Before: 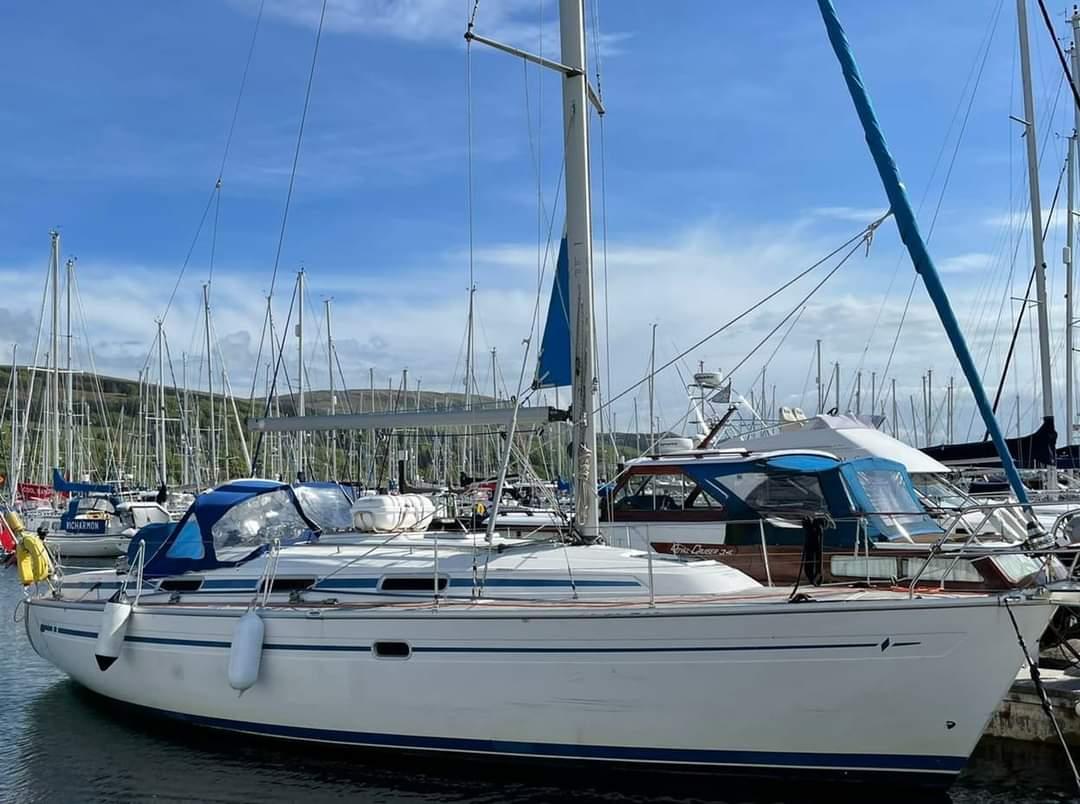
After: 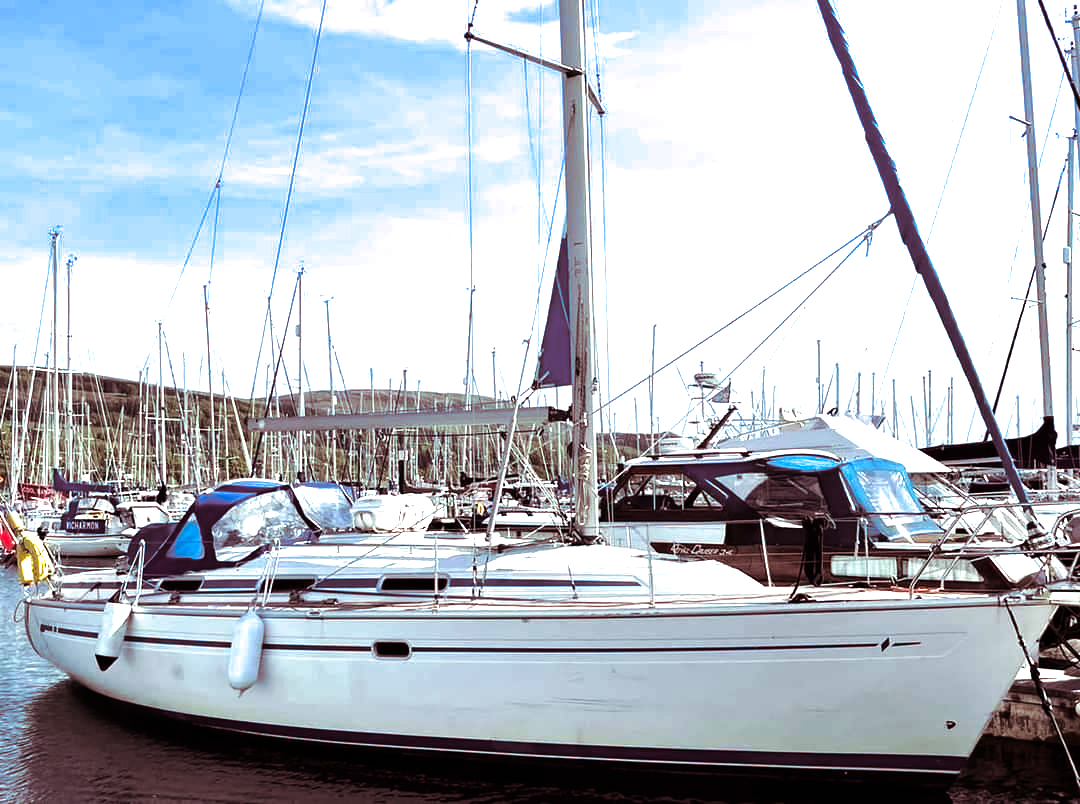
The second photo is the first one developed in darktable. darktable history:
color balance rgb: shadows lift › luminance -10%, power › luminance -9%, linear chroma grading › global chroma 10%, global vibrance 10%, contrast 15%, saturation formula JzAzBz (2021)
exposure: black level correction 0, exposure 1.1 EV, compensate highlight preservation false
split-toning: highlights › hue 180°
